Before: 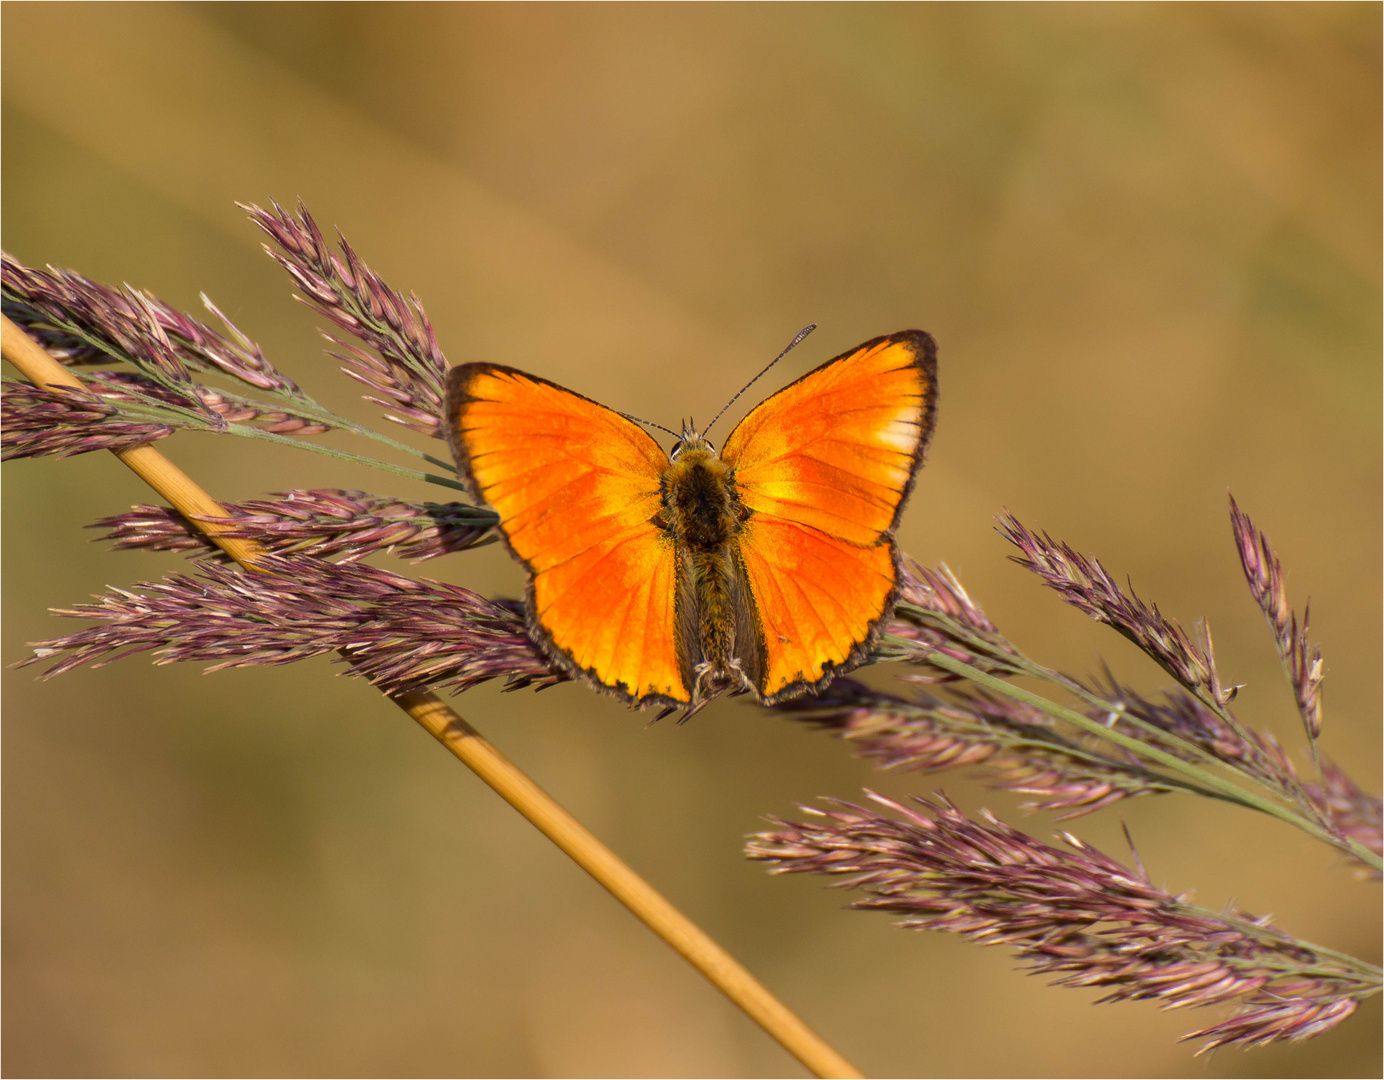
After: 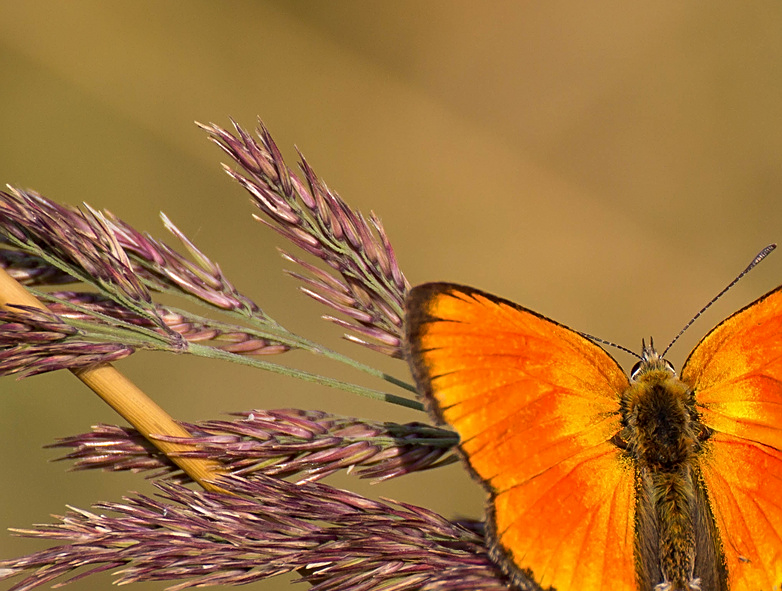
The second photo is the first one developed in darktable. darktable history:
sharpen: on, module defaults
shadows and highlights: low approximation 0.01, soften with gaussian
crop and rotate: left 3.021%, top 7.45%, right 40.416%, bottom 37.818%
exposure: compensate highlight preservation false
